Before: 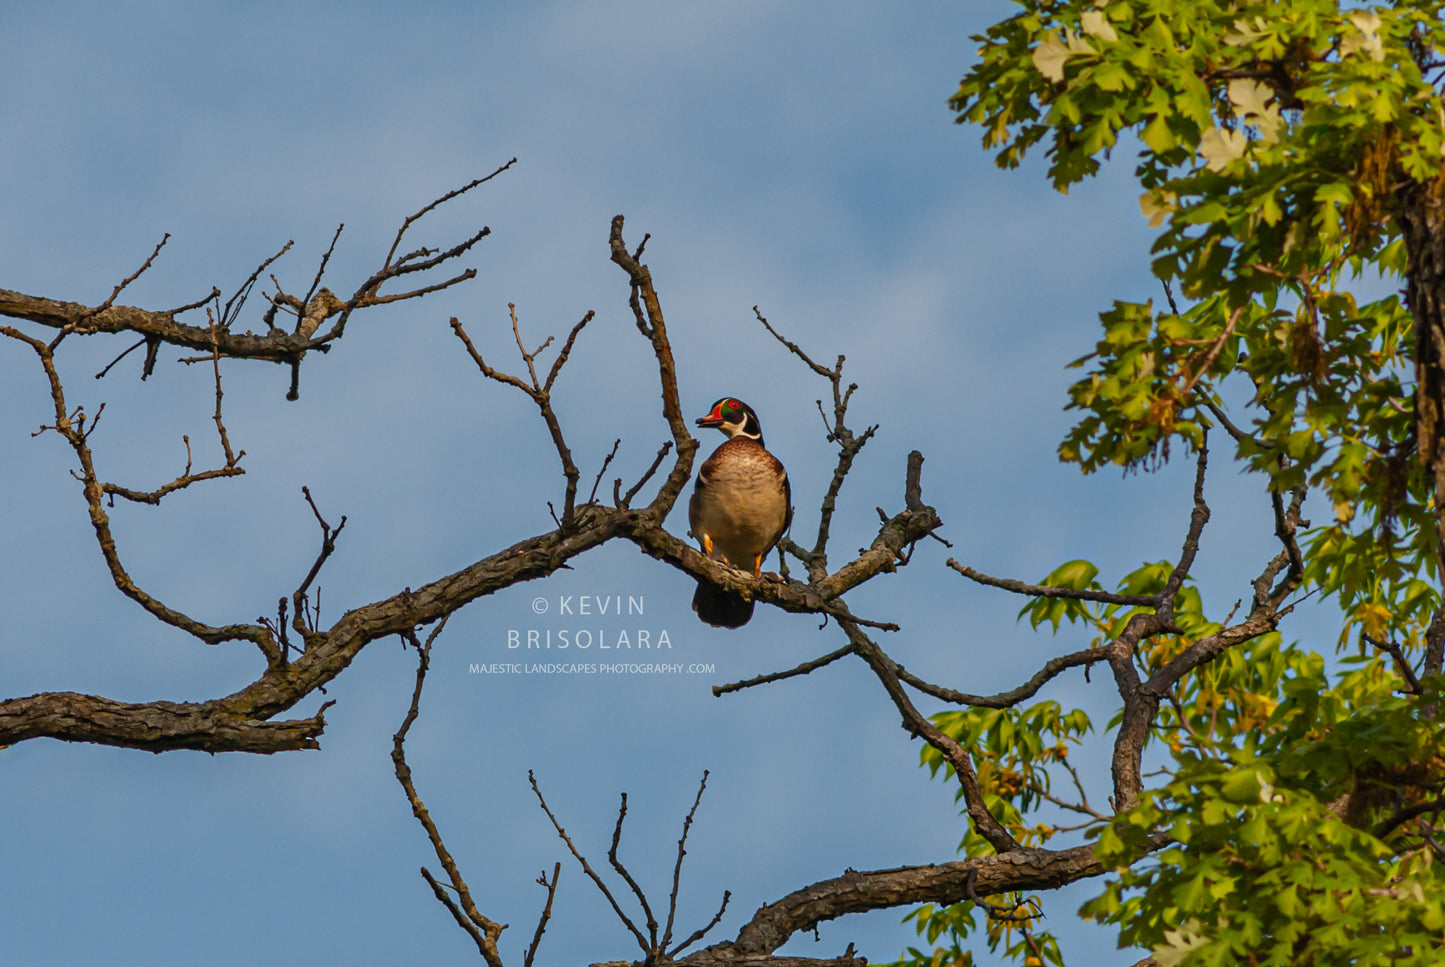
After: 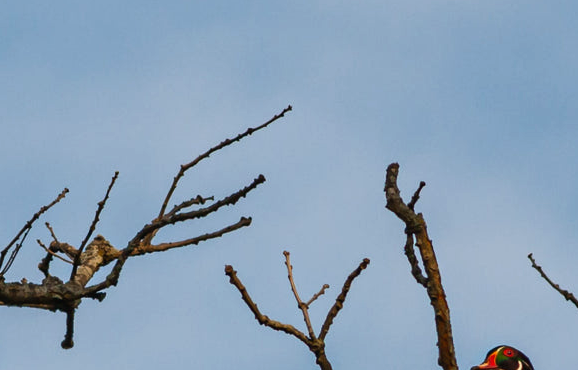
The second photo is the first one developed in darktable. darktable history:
crop: left 15.601%, top 5.43%, right 44.349%, bottom 56.287%
tone equalizer: -8 EV -0.411 EV, -7 EV -0.416 EV, -6 EV -0.297 EV, -5 EV -0.227 EV, -3 EV 0.235 EV, -2 EV 0.358 EV, -1 EV 0.391 EV, +0 EV 0.393 EV, edges refinement/feathering 500, mask exposure compensation -1.57 EV, preserve details no
